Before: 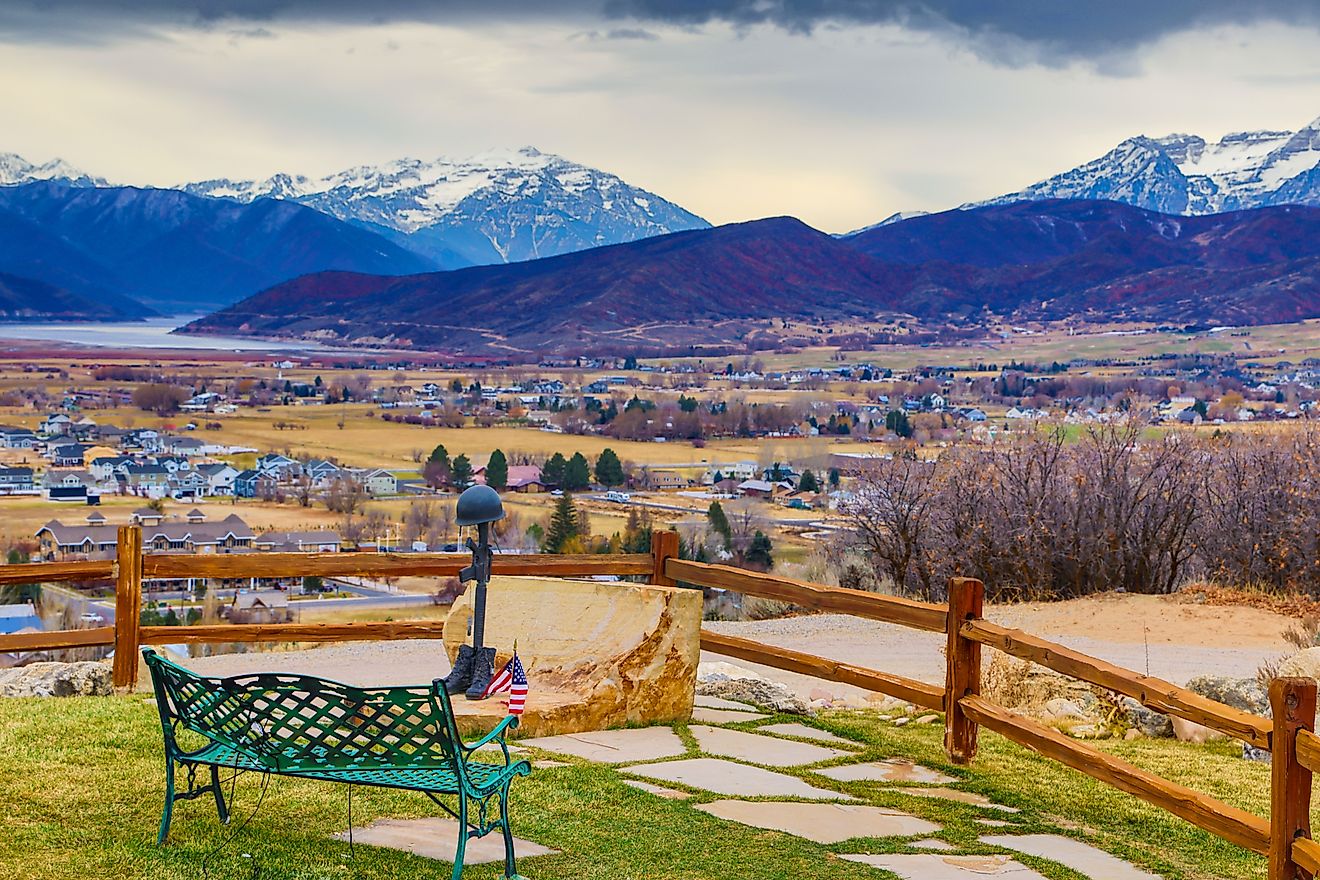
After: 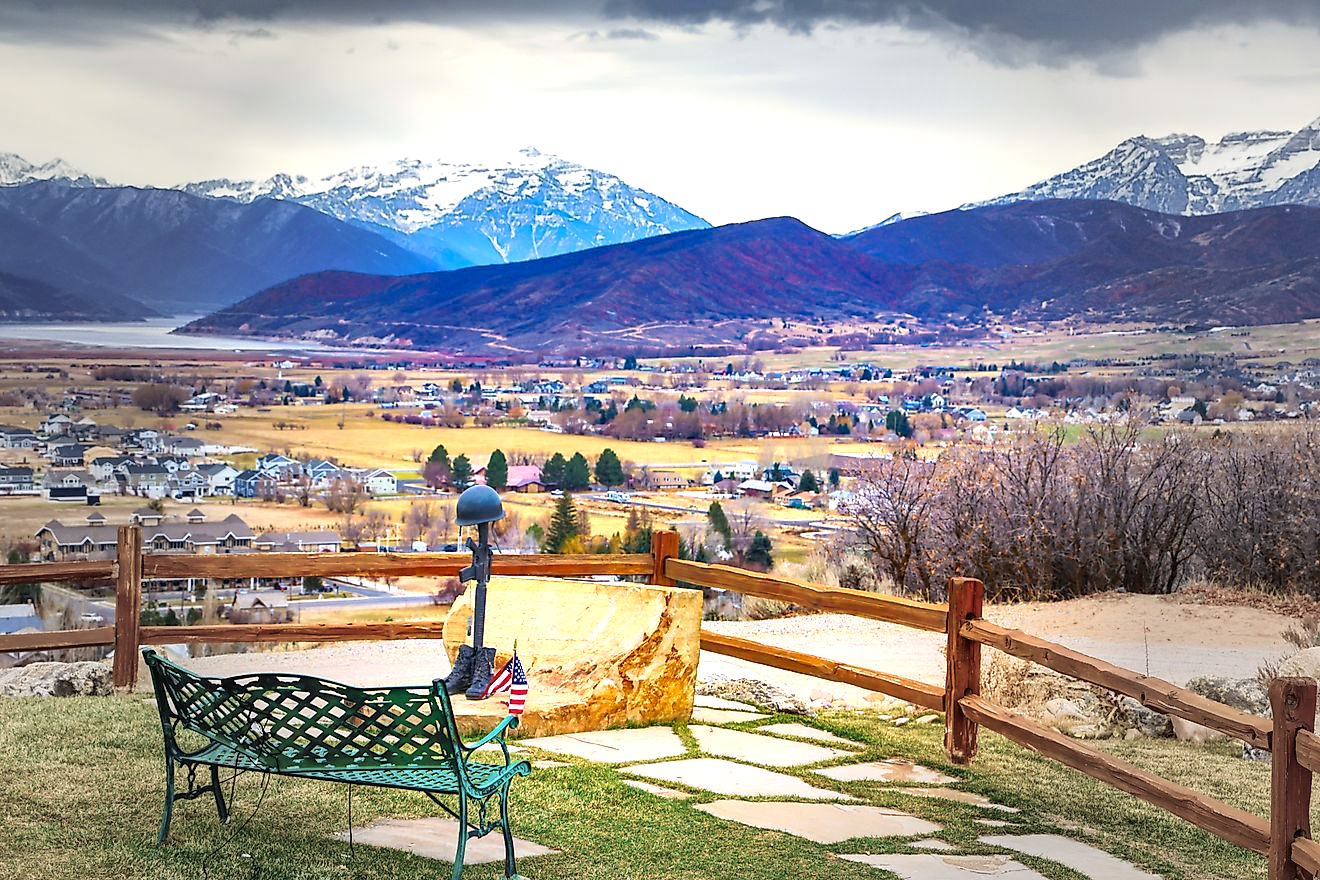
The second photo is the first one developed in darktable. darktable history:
levels: levels [0, 0.374, 0.749]
vignetting: fall-off start 39.54%, fall-off radius 40.98%
